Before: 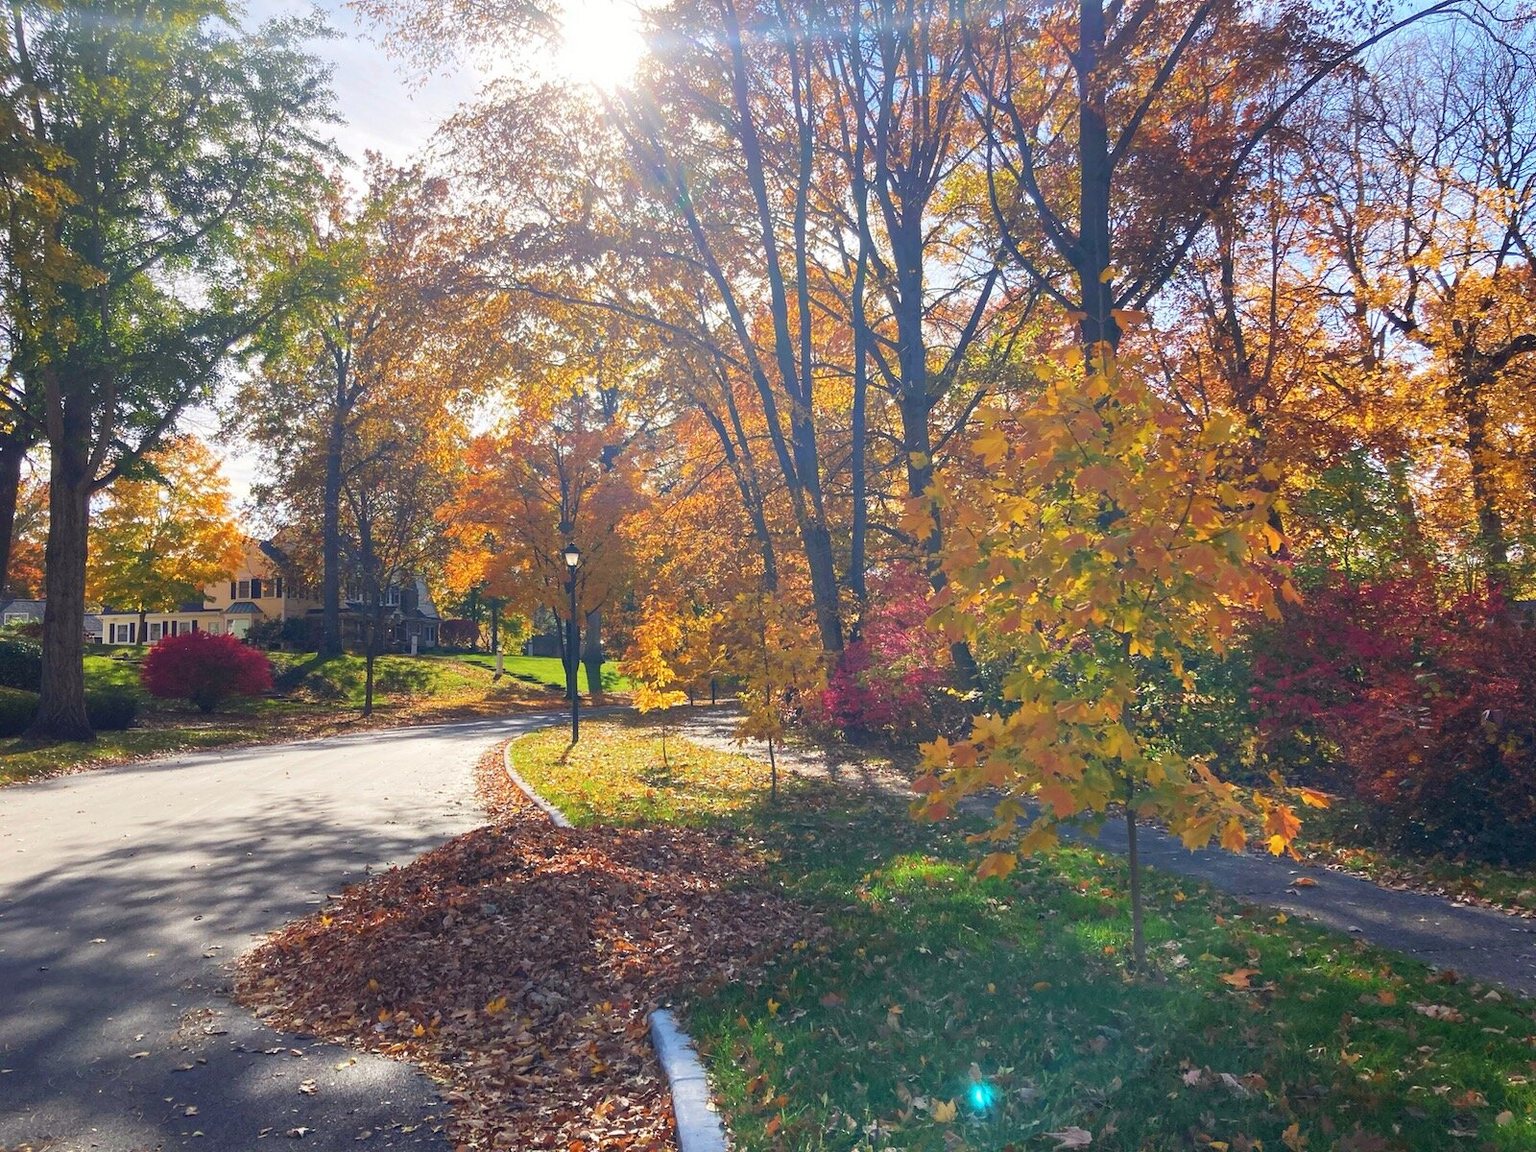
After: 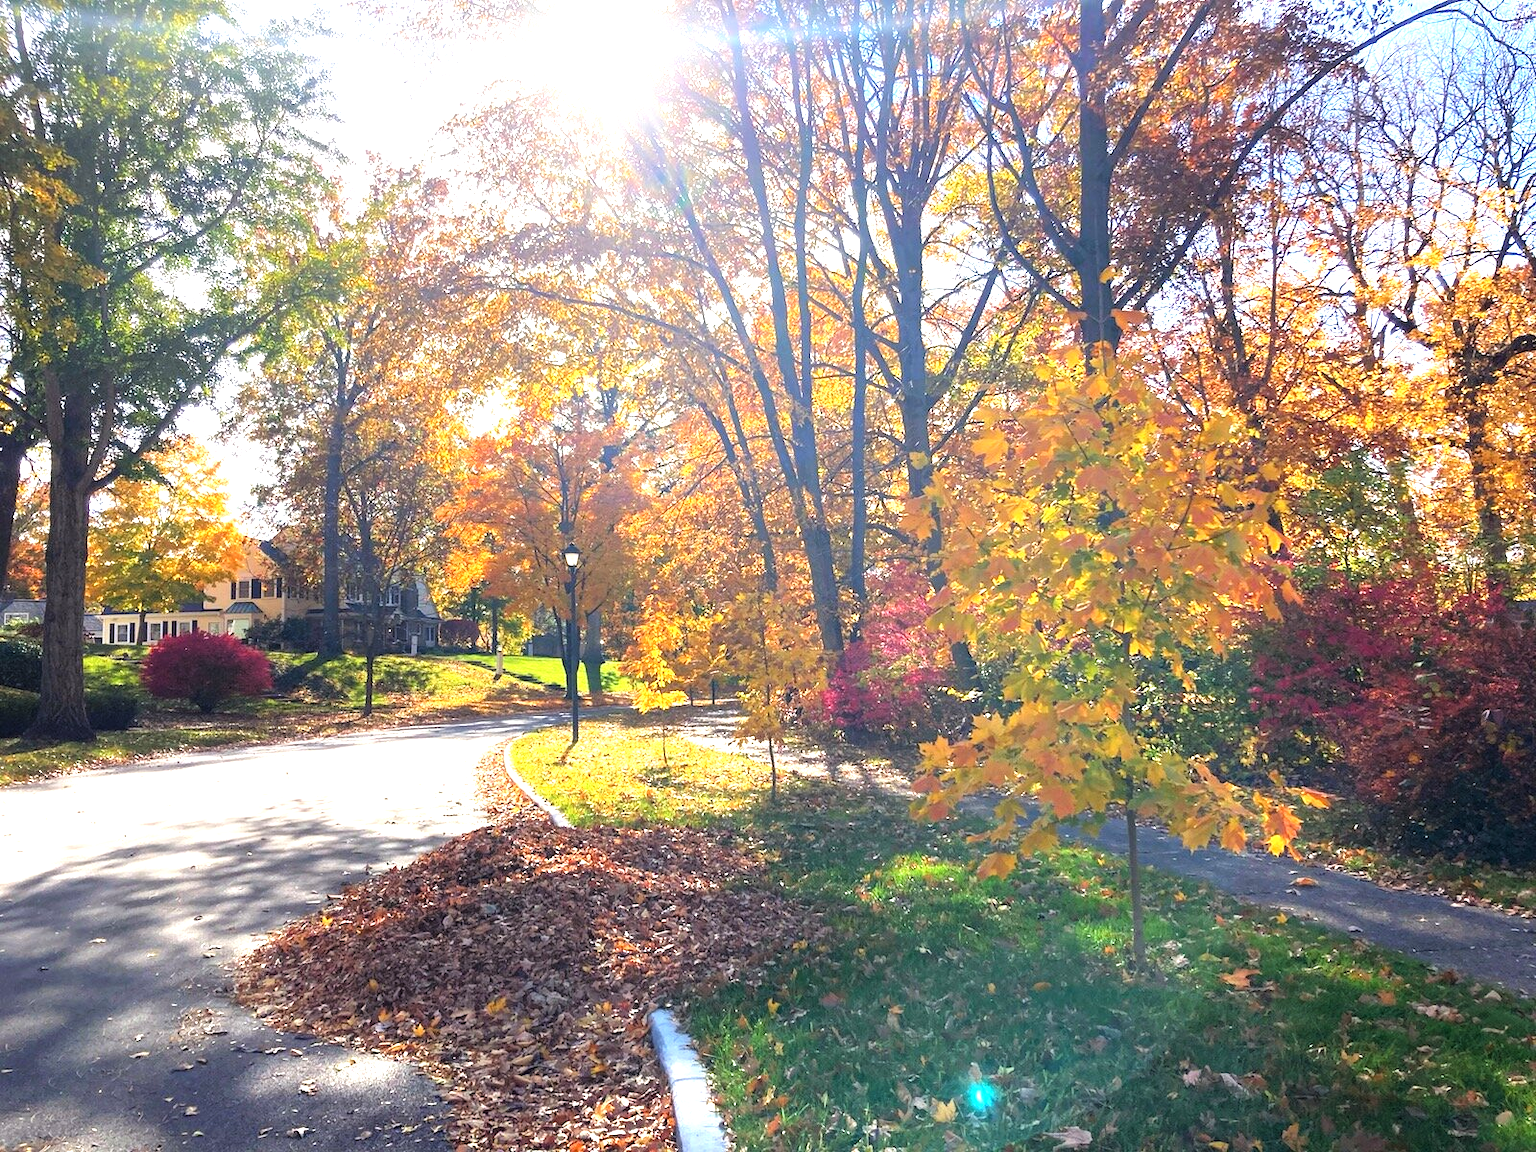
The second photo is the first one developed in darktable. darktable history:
tone equalizer: -8 EV -1.1 EV, -7 EV -0.985 EV, -6 EV -0.883 EV, -5 EV -0.596 EV, -3 EV 0.58 EV, -2 EV 0.866 EV, -1 EV 1 EV, +0 EV 1.07 EV
